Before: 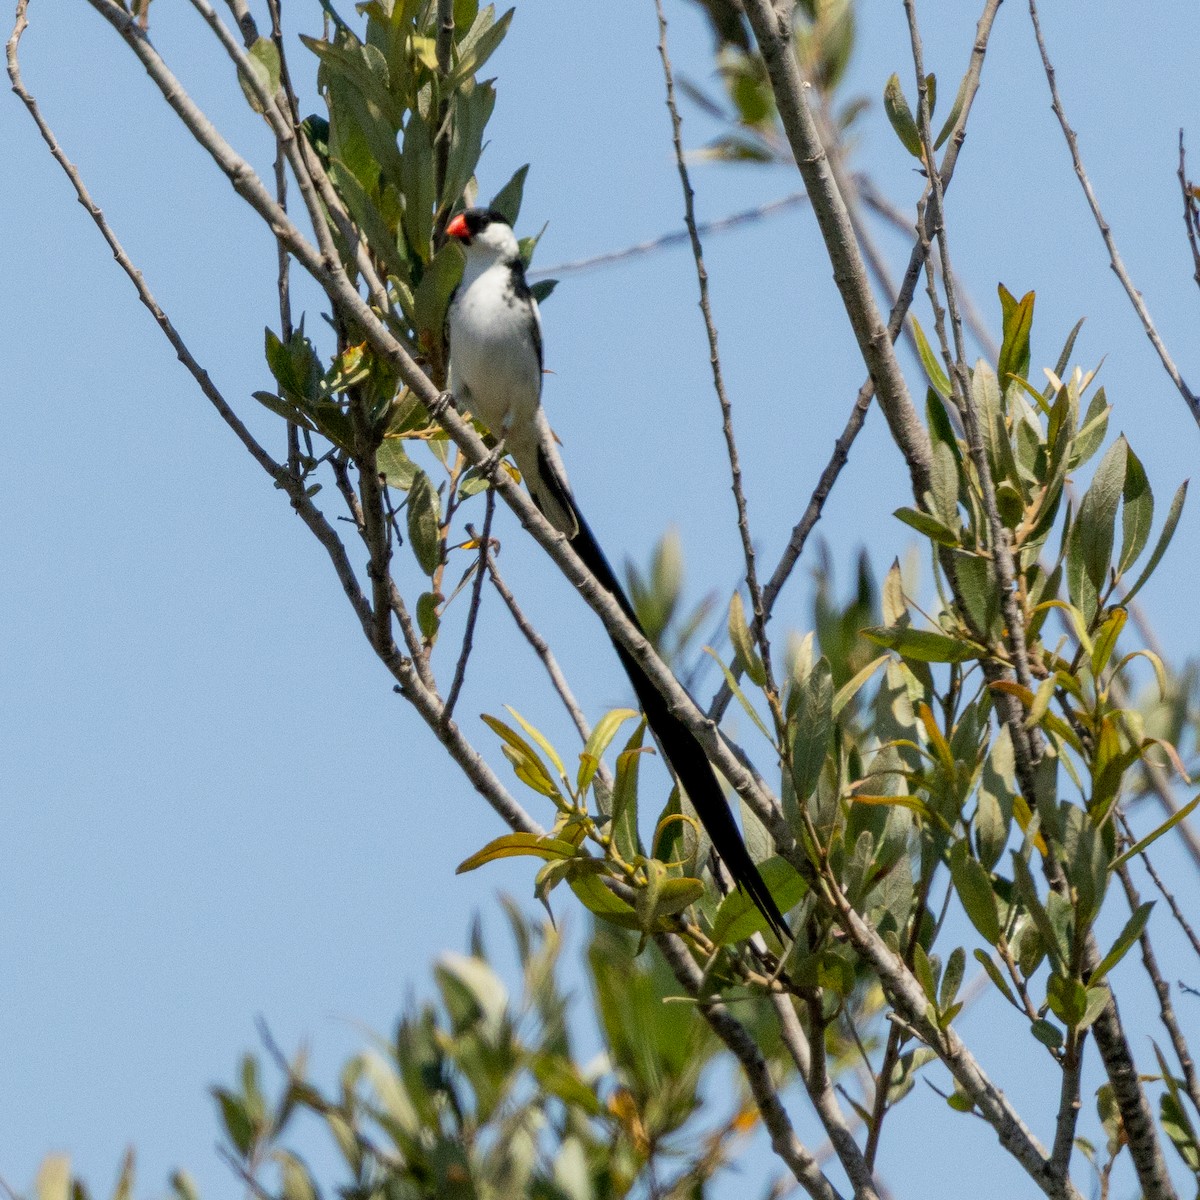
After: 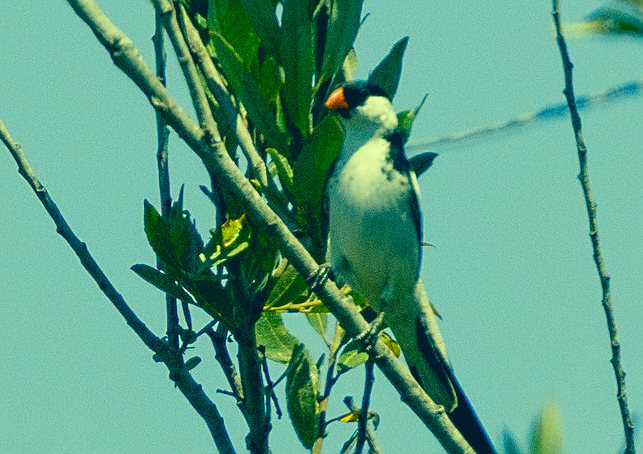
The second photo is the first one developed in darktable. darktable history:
crop: left 10.121%, top 10.631%, right 36.218%, bottom 51.526%
sharpen: on, module defaults
color balance rgb: perceptual saturation grading › global saturation 20%, perceptual saturation grading › highlights -25%, perceptual saturation grading › shadows 25%
color correction: highlights a* -15.58, highlights b* 40, shadows a* -40, shadows b* -26.18
